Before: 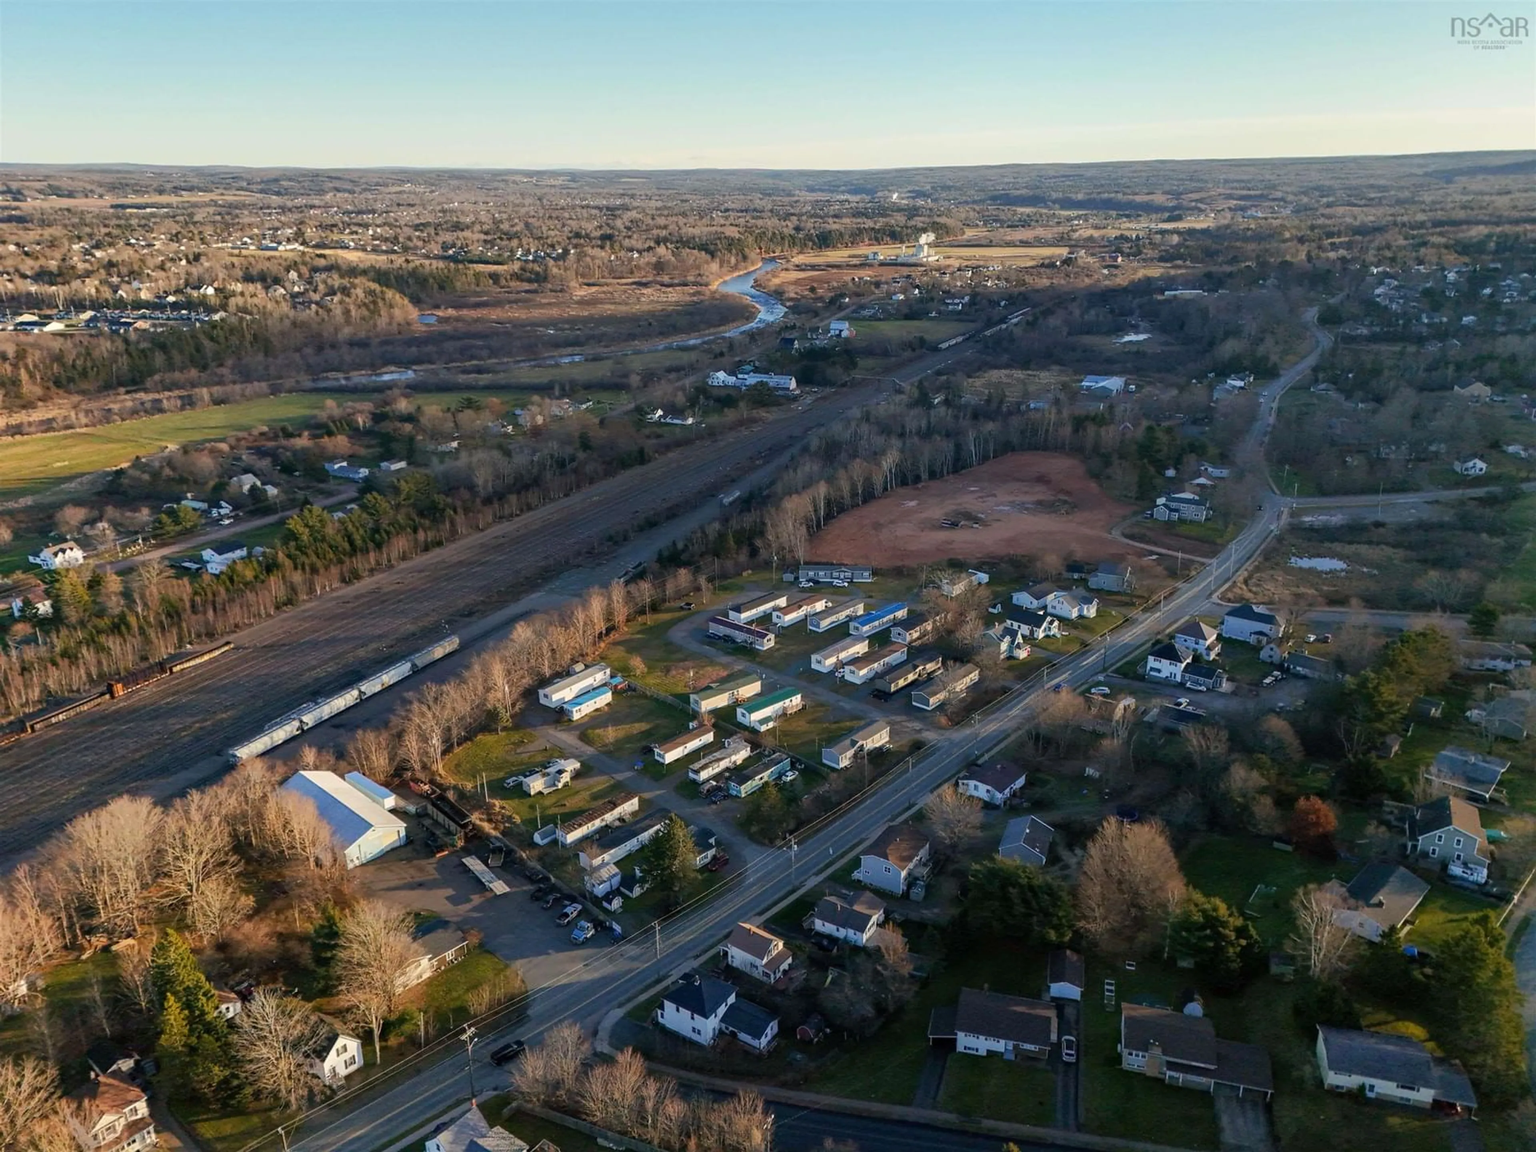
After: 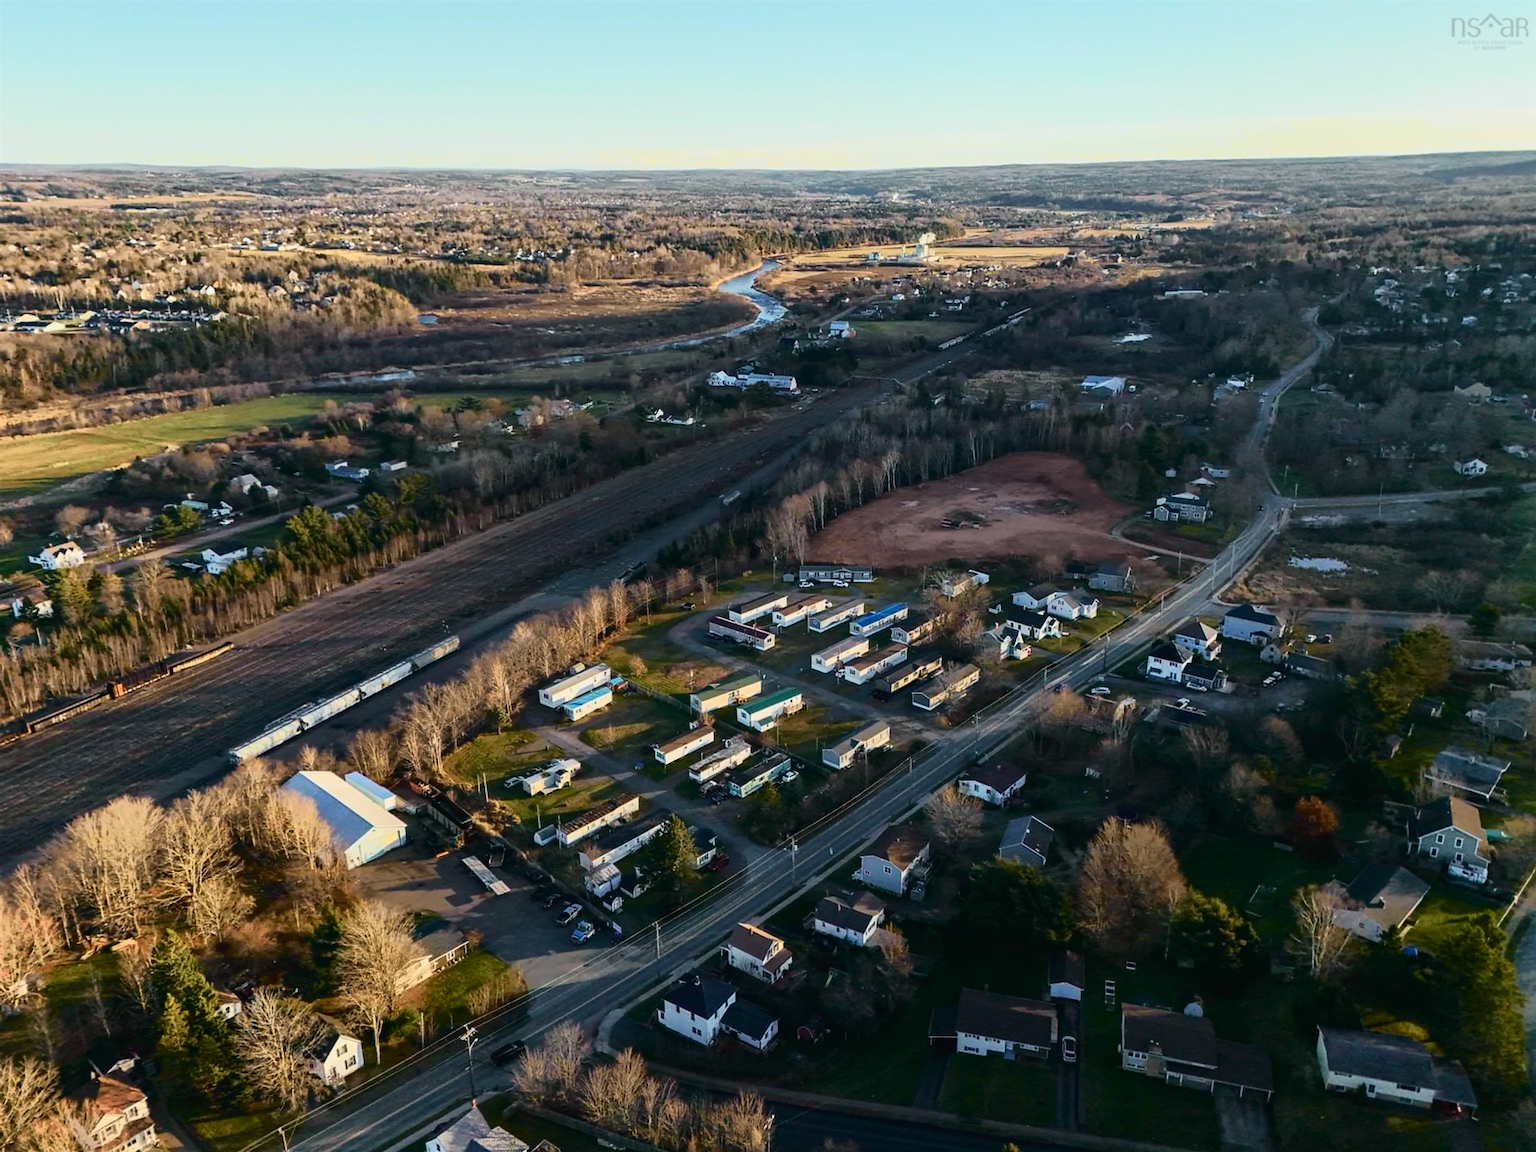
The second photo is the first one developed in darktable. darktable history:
color balance rgb: shadows lift › luminance -19.718%, power › hue 61.15°, global offset › luminance 0.473%, global offset › hue 57.63°, linear chroma grading › global chroma 15.107%, perceptual saturation grading › global saturation 0.066%, contrast 4.964%
tone curve: curves: ch0 [(0, 0.008) (0.081, 0.044) (0.177, 0.123) (0.283, 0.253) (0.416, 0.449) (0.495, 0.524) (0.661, 0.756) (0.796, 0.859) (1, 0.951)]; ch1 [(0, 0) (0.161, 0.092) (0.35, 0.33) (0.392, 0.392) (0.427, 0.426) (0.479, 0.472) (0.505, 0.5) (0.521, 0.524) (0.567, 0.556) (0.583, 0.588) (0.625, 0.627) (0.678, 0.733) (1, 1)]; ch2 [(0, 0) (0.346, 0.362) (0.404, 0.427) (0.502, 0.499) (0.531, 0.523) (0.544, 0.561) (0.58, 0.59) (0.629, 0.642) (0.717, 0.678) (1, 1)], color space Lab, independent channels, preserve colors none
